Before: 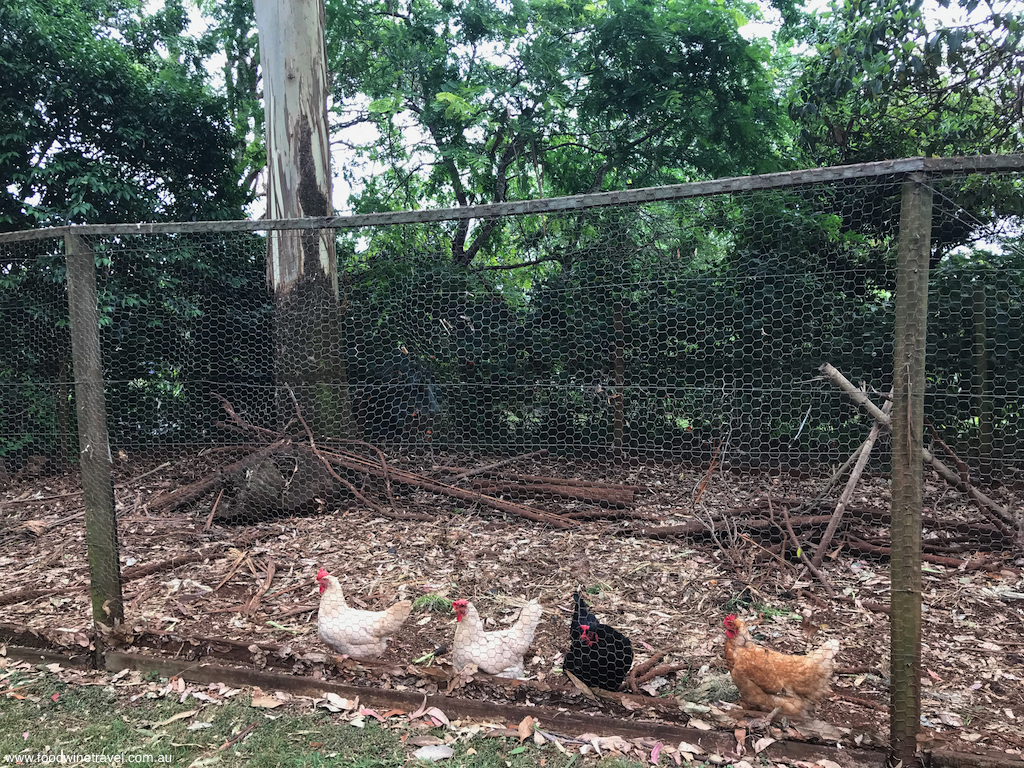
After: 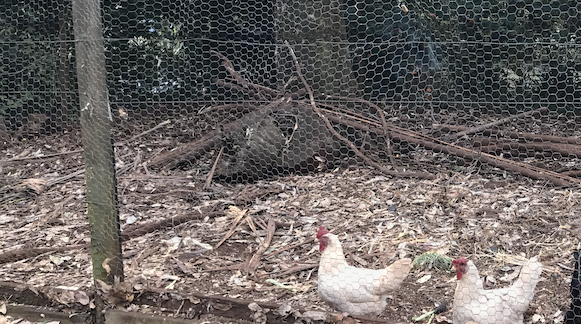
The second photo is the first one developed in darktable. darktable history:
crop: top 44.617%, right 43.165%, bottom 13.129%
color zones: curves: ch0 [(0.004, 0.306) (0.107, 0.448) (0.252, 0.656) (0.41, 0.398) (0.595, 0.515) (0.768, 0.628)]; ch1 [(0.07, 0.323) (0.151, 0.452) (0.252, 0.608) (0.346, 0.221) (0.463, 0.189) (0.61, 0.368) (0.735, 0.395) (0.921, 0.412)]; ch2 [(0, 0.476) (0.132, 0.512) (0.243, 0.512) (0.397, 0.48) (0.522, 0.376) (0.634, 0.536) (0.761, 0.46)]
